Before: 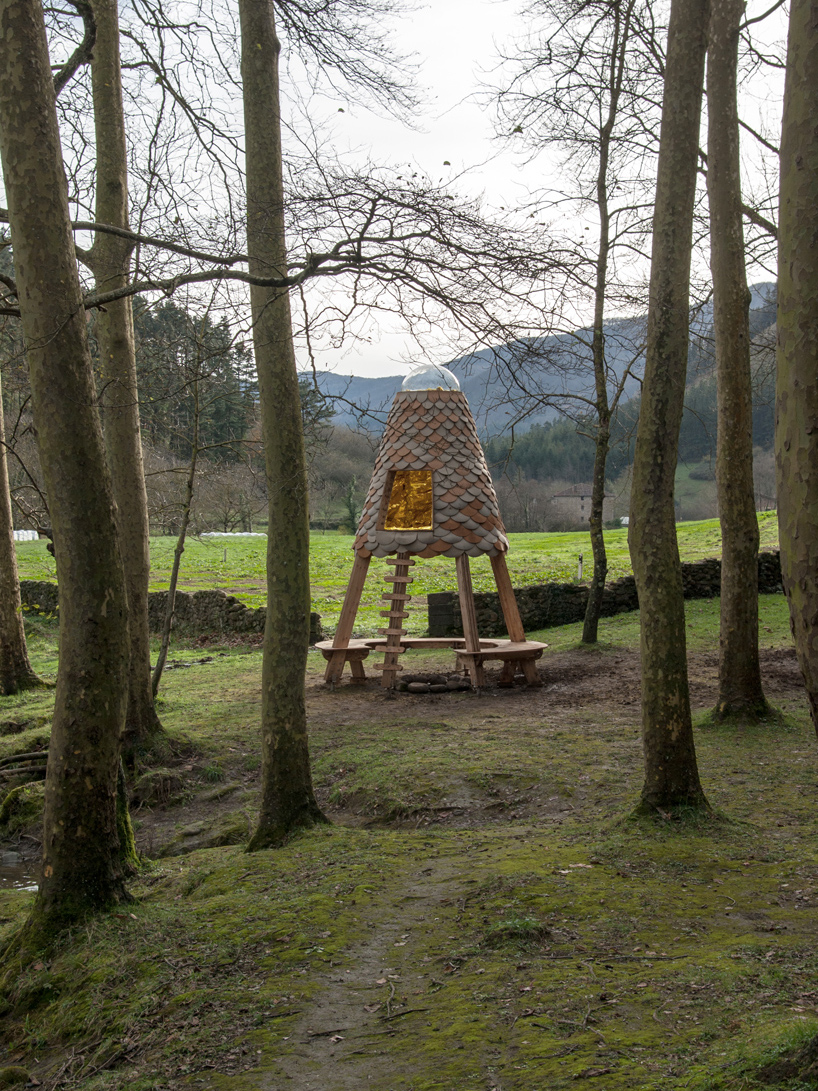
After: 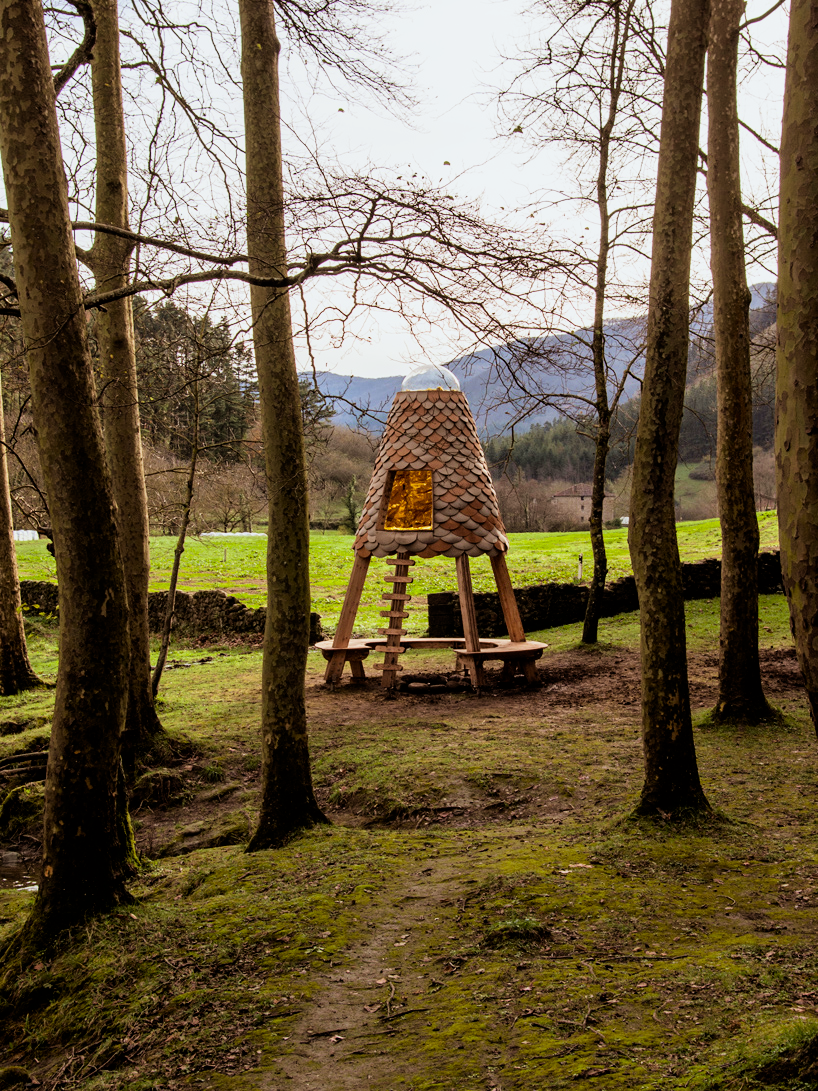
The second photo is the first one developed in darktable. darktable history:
exposure: black level correction 0.001, exposure 0.5 EV, compensate exposure bias true, compensate highlight preservation false
velvia: on, module defaults
rgb levels: mode RGB, independent channels, levels [[0, 0.5, 1], [0, 0.521, 1], [0, 0.536, 1]]
color contrast: green-magenta contrast 1.2, blue-yellow contrast 1.2
filmic rgb: black relative exposure -5 EV, hardness 2.88, contrast 1.3, highlights saturation mix -30%
